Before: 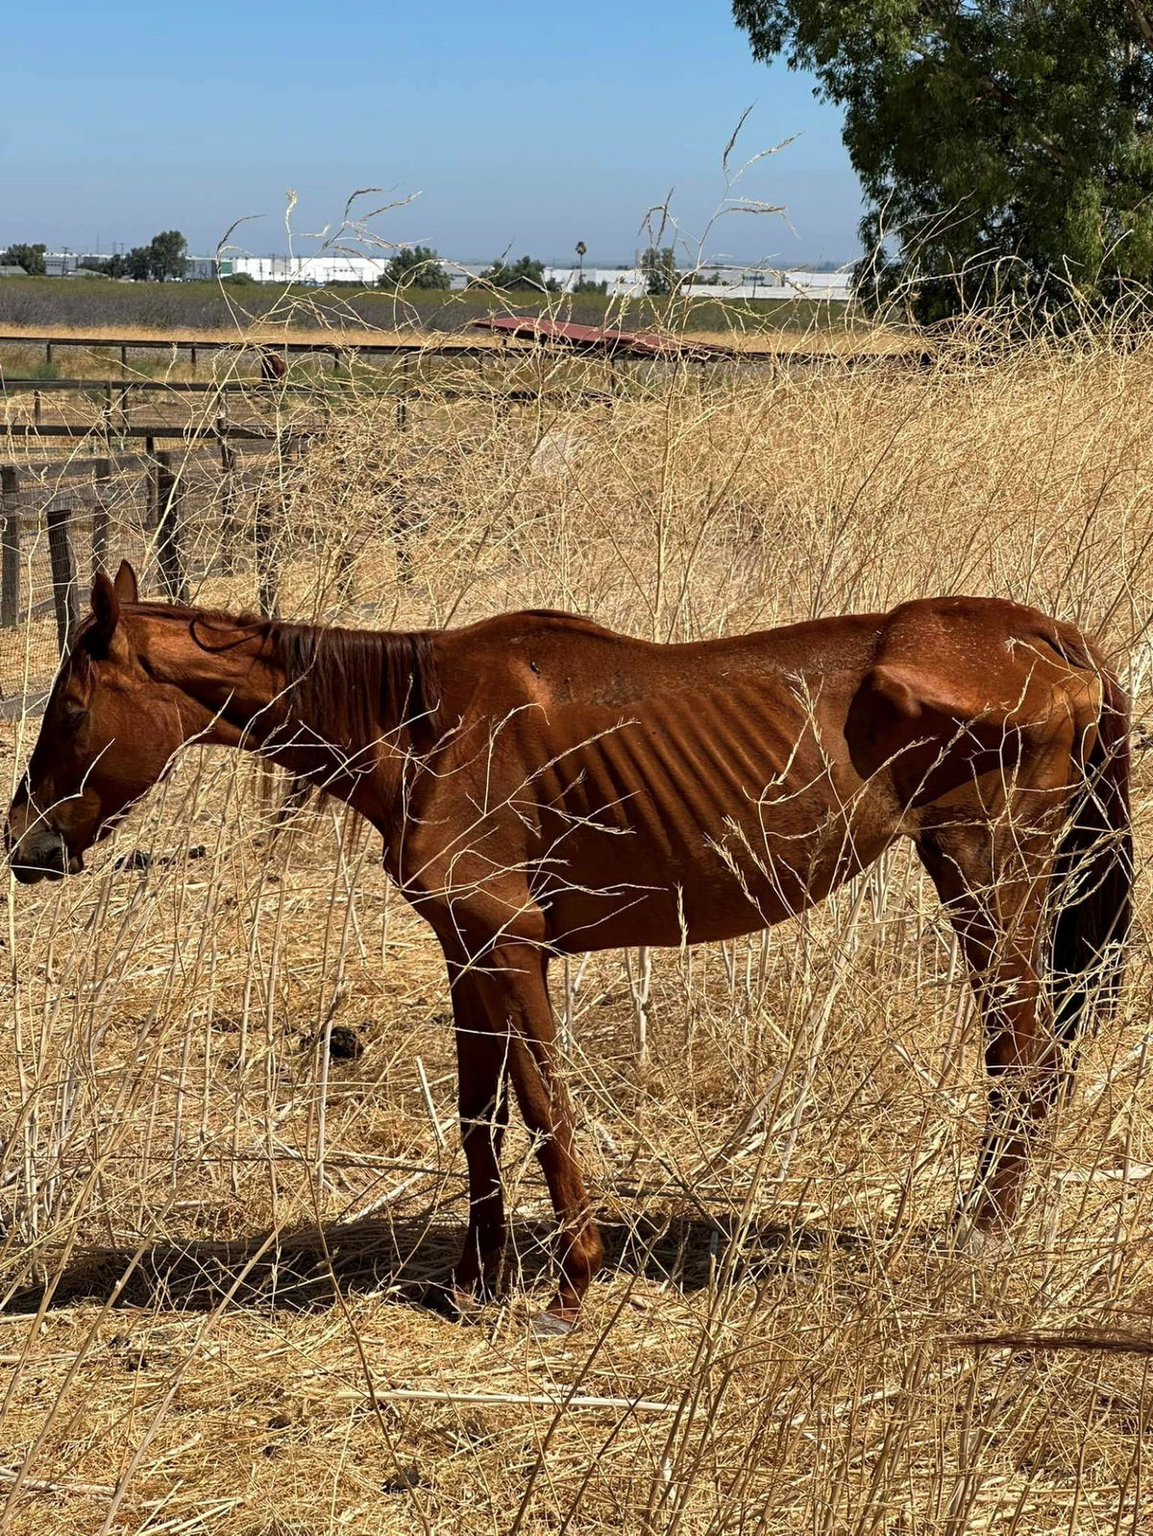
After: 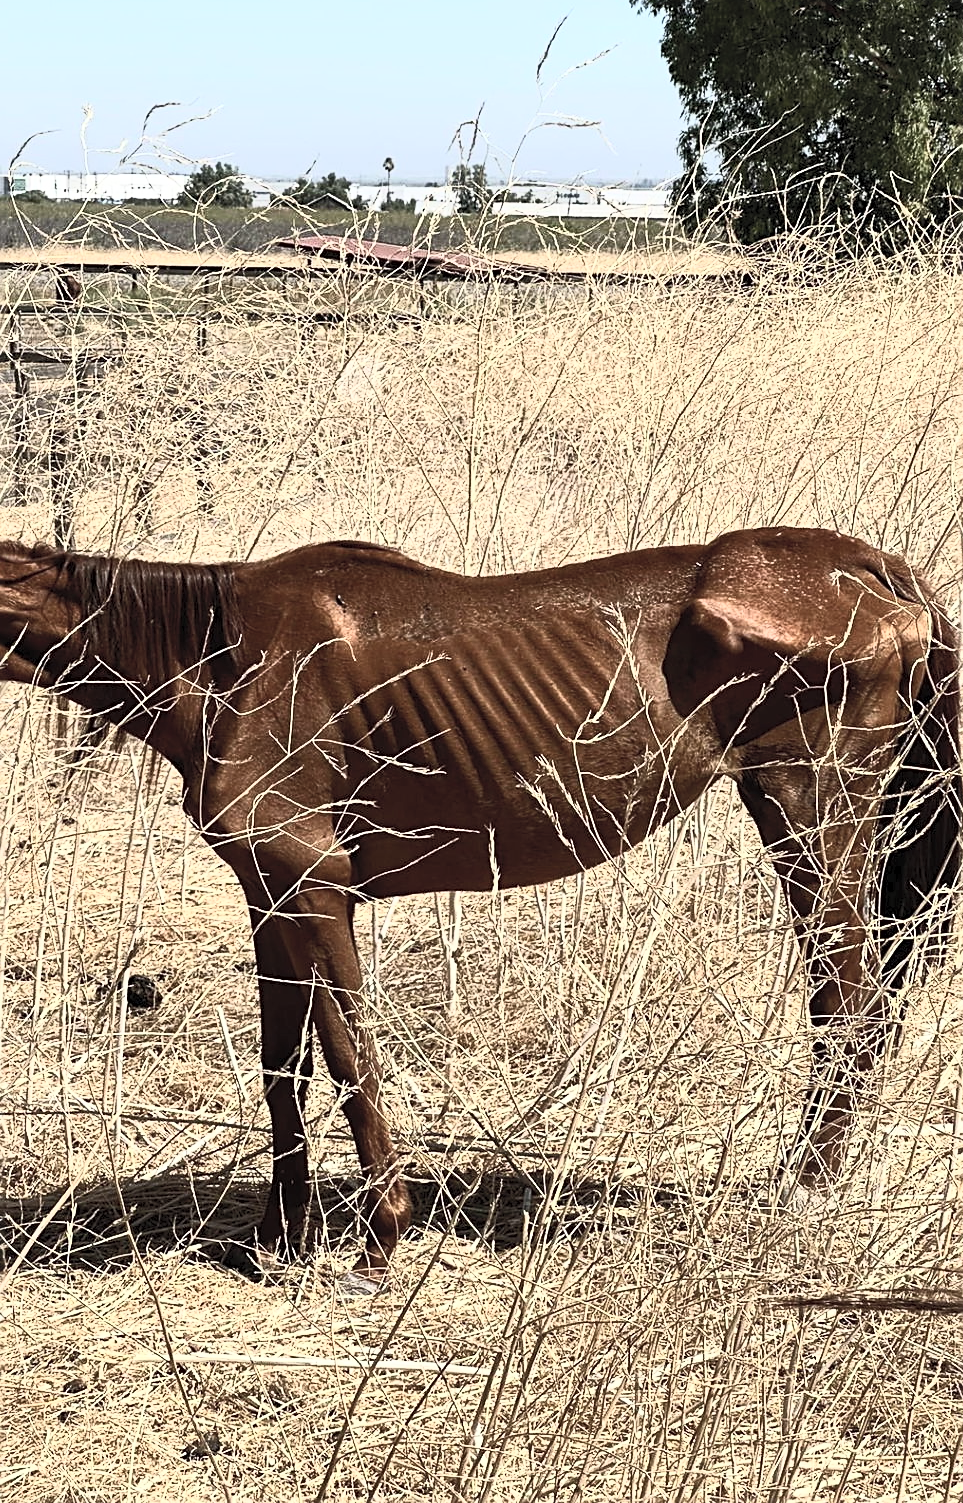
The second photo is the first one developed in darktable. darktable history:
crop and rotate: left 18.001%, top 5.957%, right 1.707%
contrast brightness saturation: contrast 0.577, brightness 0.574, saturation -0.343
sharpen: on, module defaults
